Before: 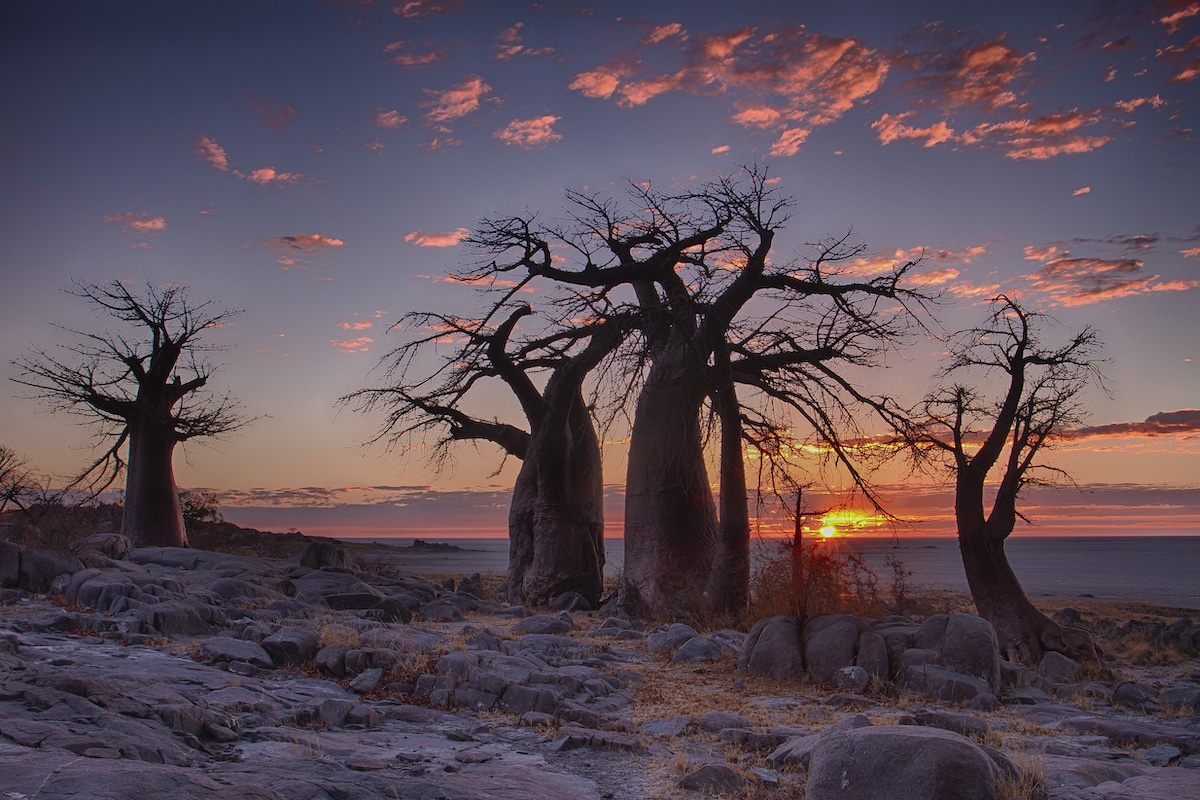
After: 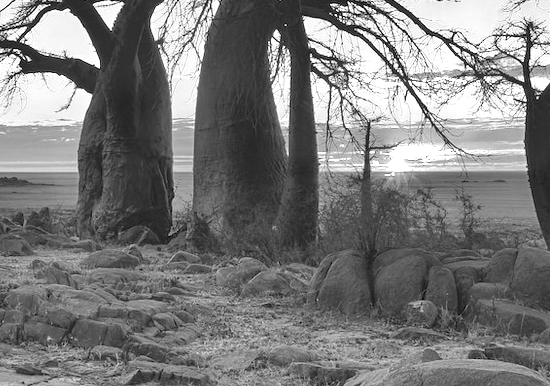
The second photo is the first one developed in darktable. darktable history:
exposure: black level correction 0, exposure 1.675 EV, compensate exposure bias true, compensate highlight preservation false
crop: left 35.976%, top 45.819%, right 18.162%, bottom 5.807%
monochrome: a 16.01, b -2.65, highlights 0.52
